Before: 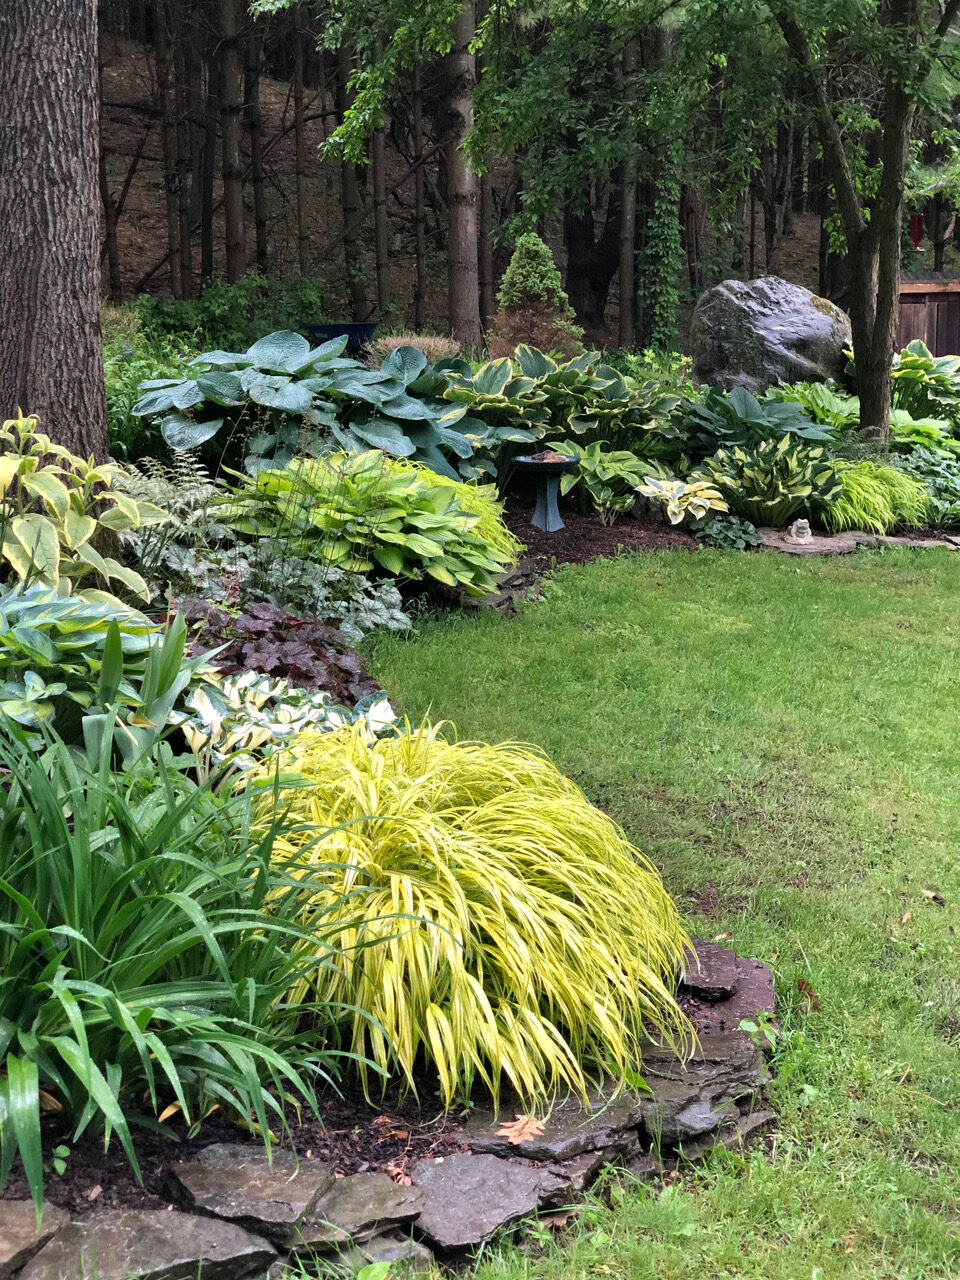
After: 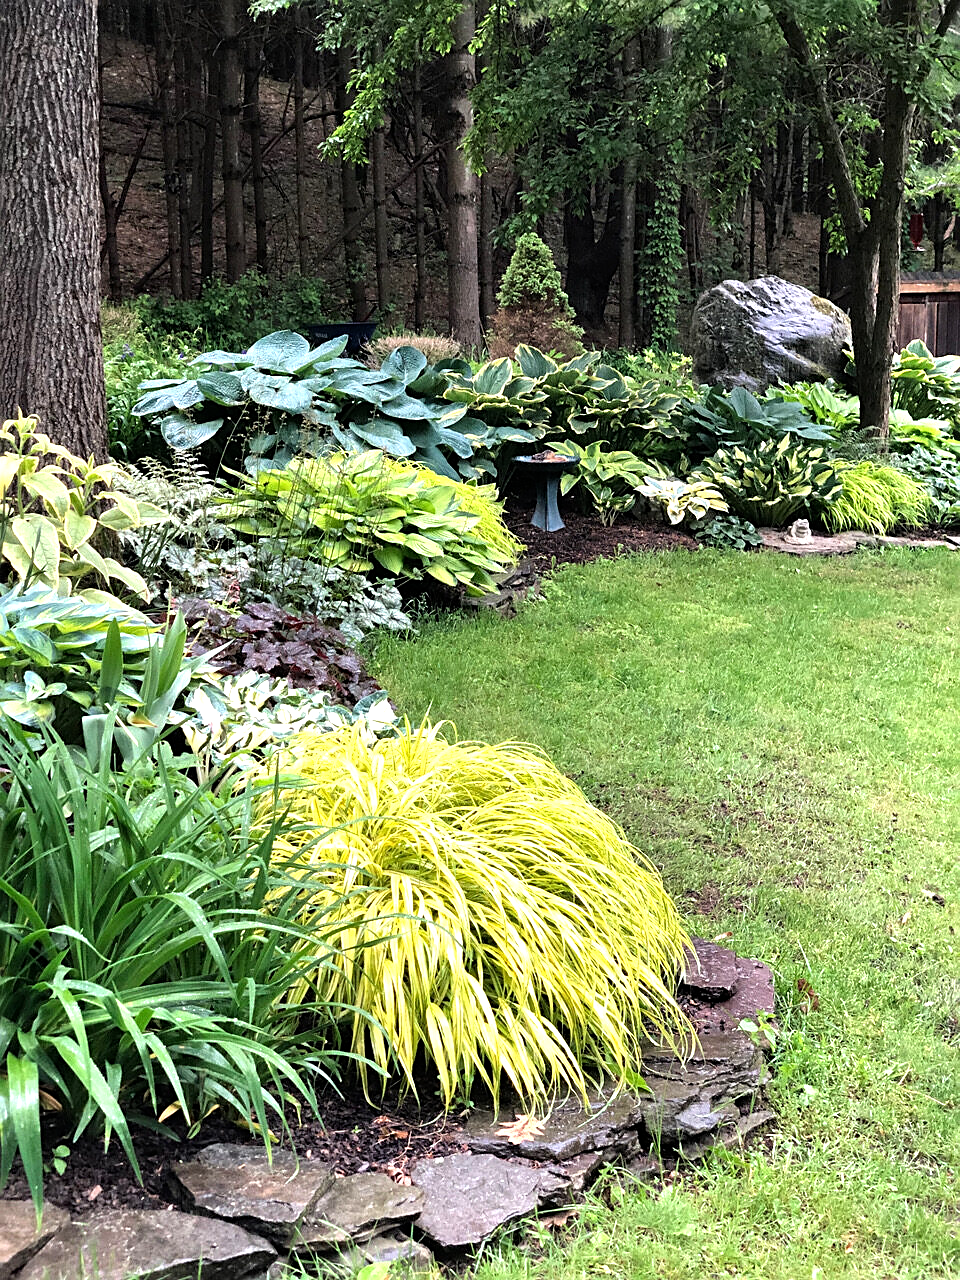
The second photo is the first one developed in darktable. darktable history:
sharpen: on, module defaults
tone equalizer: -8 EV -0.749 EV, -7 EV -0.68 EV, -6 EV -0.601 EV, -5 EV -0.375 EV, -3 EV 0.397 EV, -2 EV 0.6 EV, -1 EV 0.701 EV, +0 EV 0.745 EV
